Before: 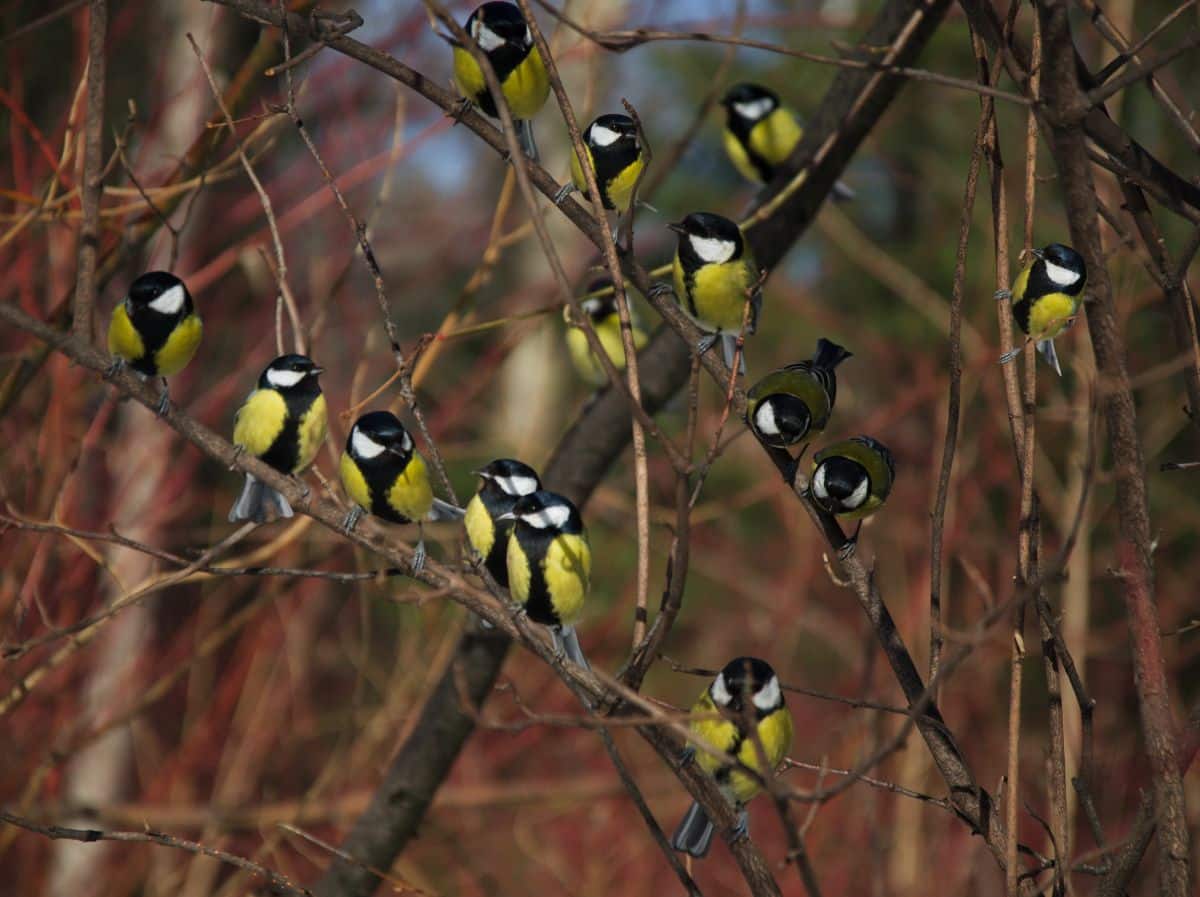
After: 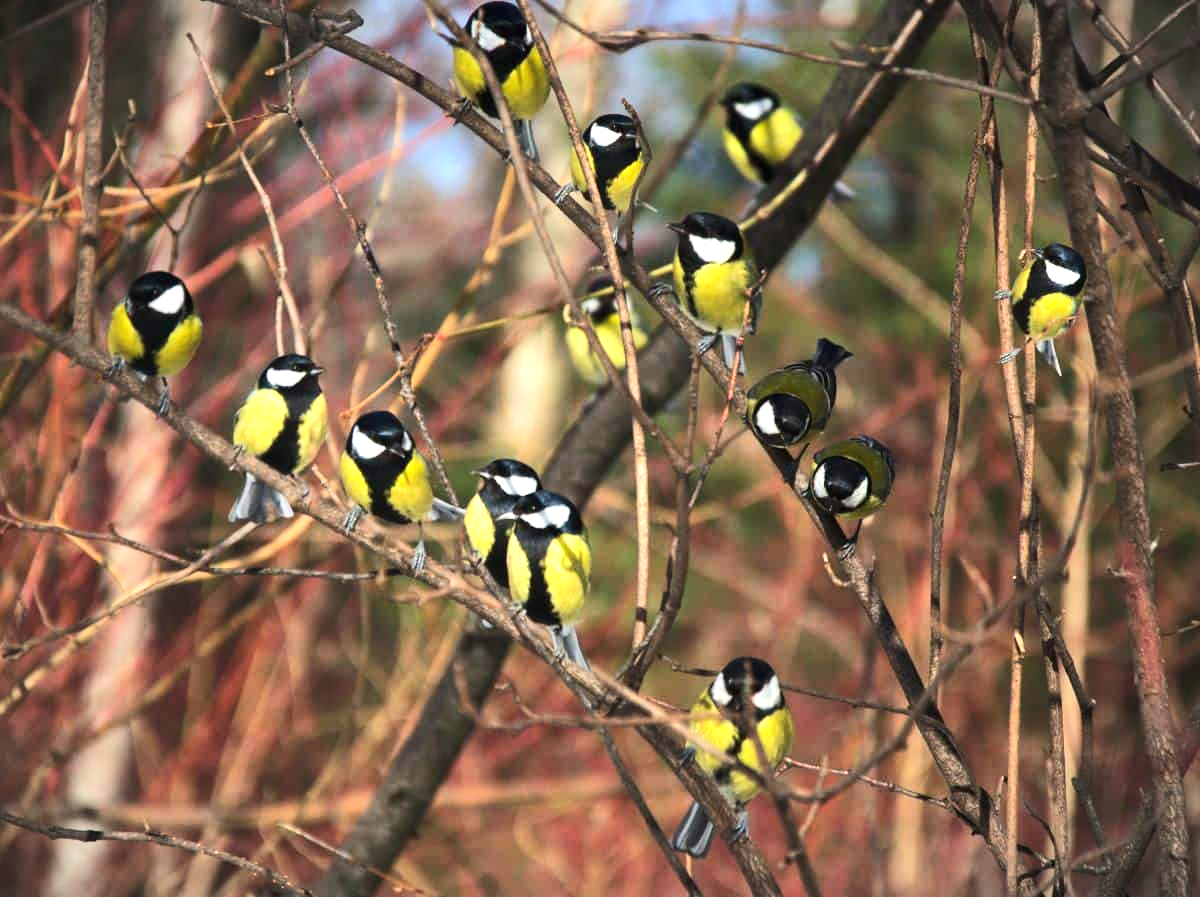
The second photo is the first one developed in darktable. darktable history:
exposure: black level correction 0, exposure 1.101 EV, compensate highlight preservation false
tone equalizer: -8 EV 0.019 EV, -7 EV -0.043 EV, -6 EV 0.008 EV, -5 EV 0.039 EV, -4 EV 0.286 EV, -3 EV 0.653 EV, -2 EV 0.57 EV, -1 EV 0.205 EV, +0 EV 0.038 EV, edges refinement/feathering 500, mask exposure compensation -1.57 EV, preserve details no
vignetting: fall-off start 99.71%, brightness -0.279, width/height ratio 1.319
